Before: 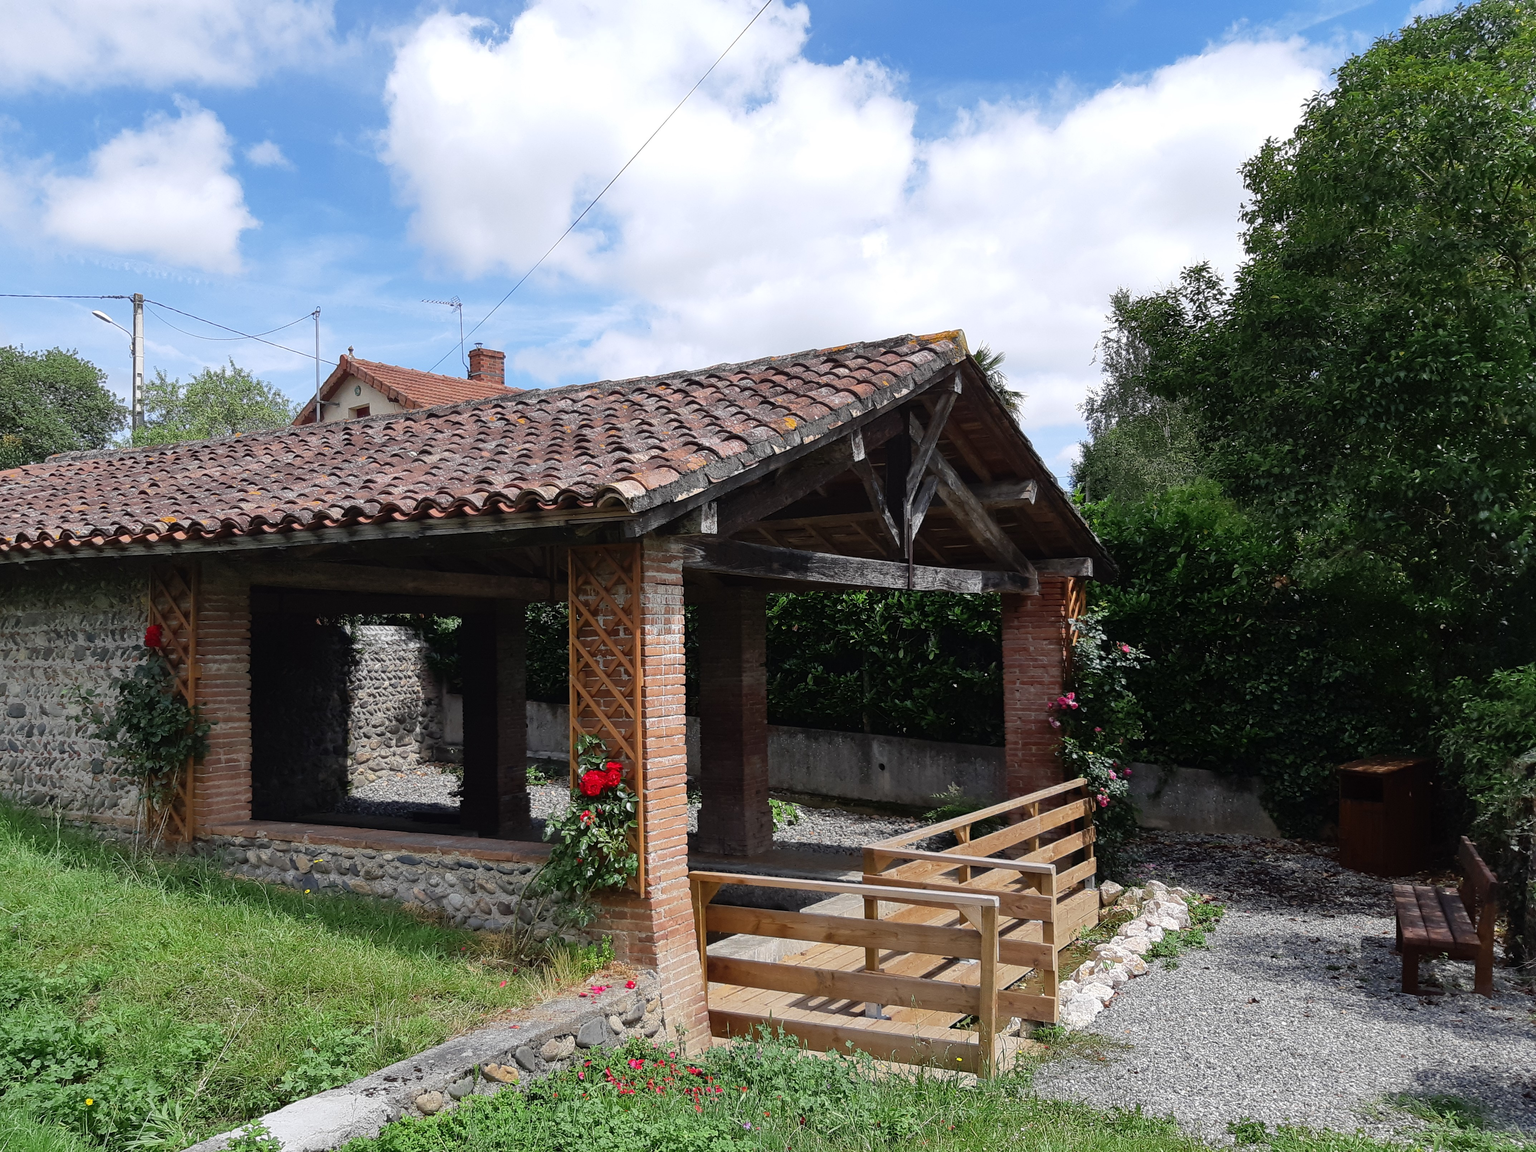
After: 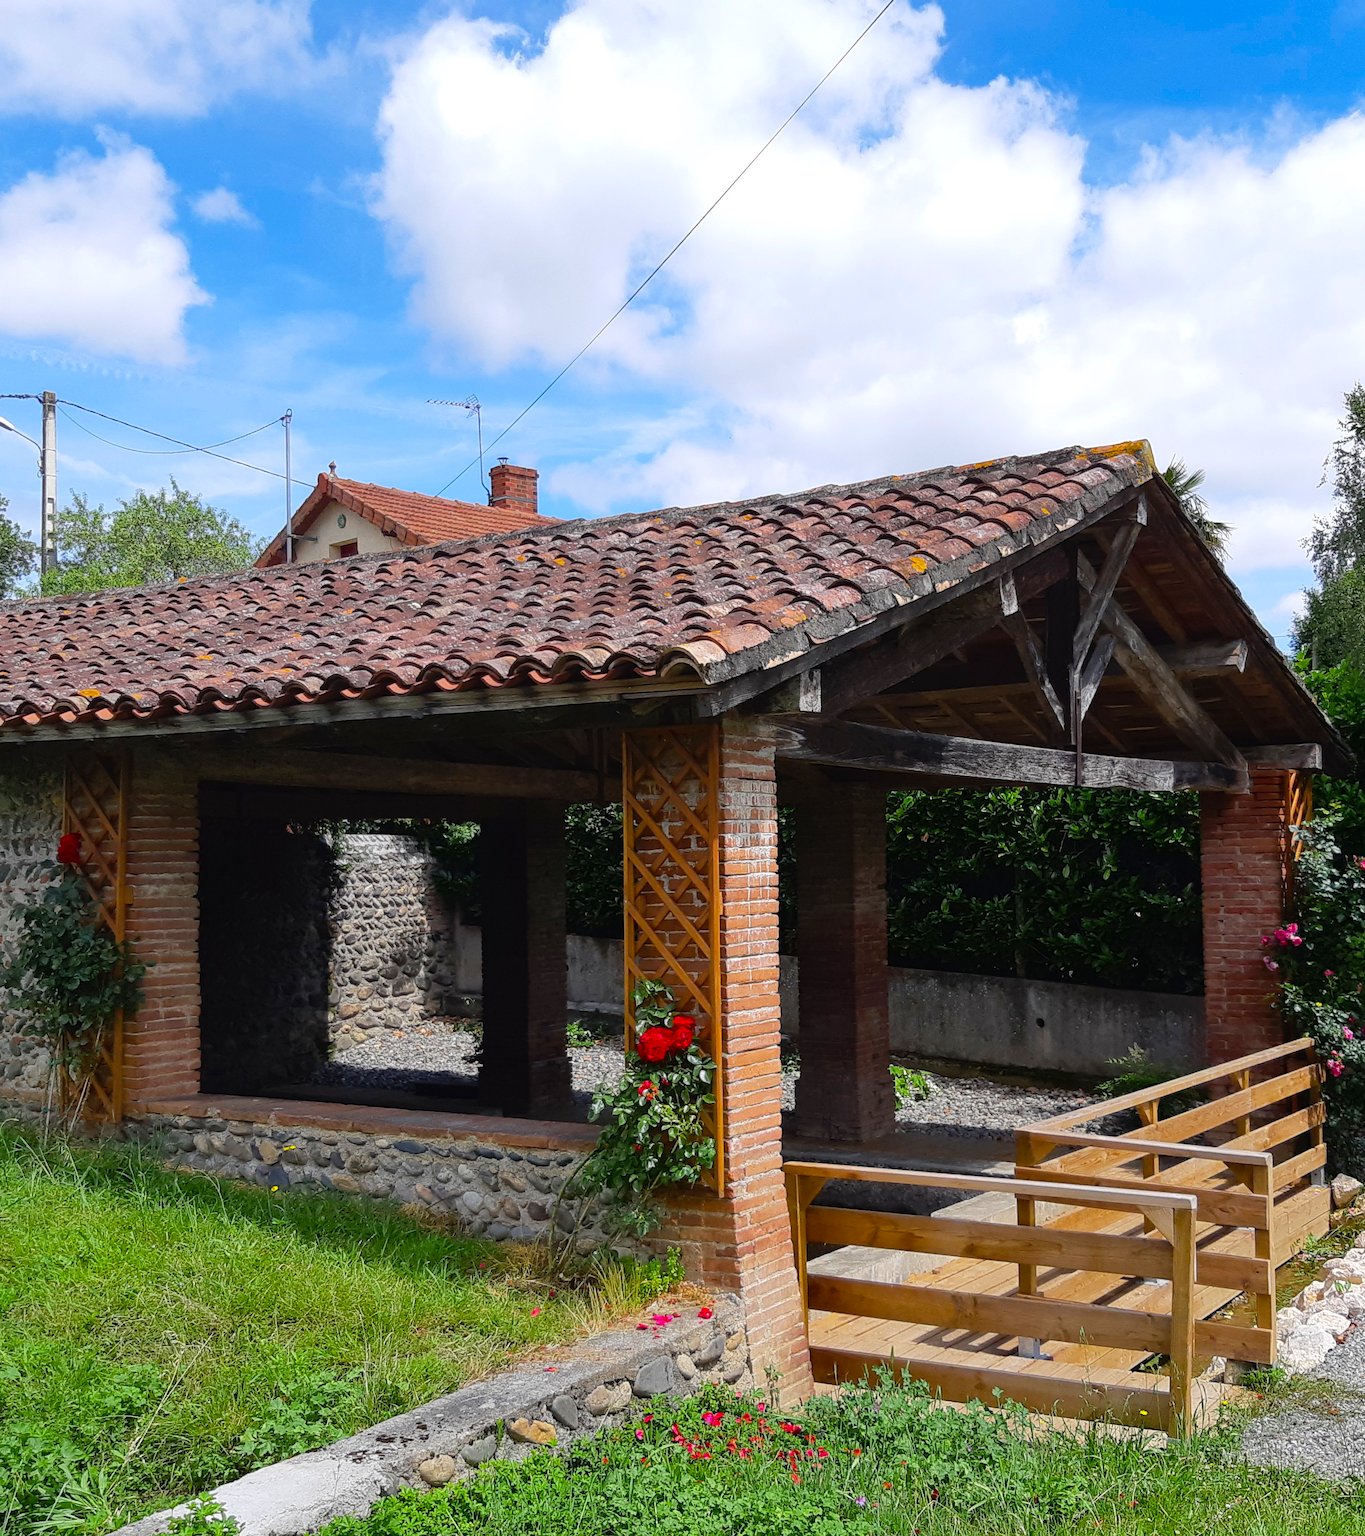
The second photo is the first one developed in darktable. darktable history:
color balance rgb: linear chroma grading › global chroma 15%, perceptual saturation grading › global saturation 30%
crop and rotate: left 6.617%, right 26.717%
